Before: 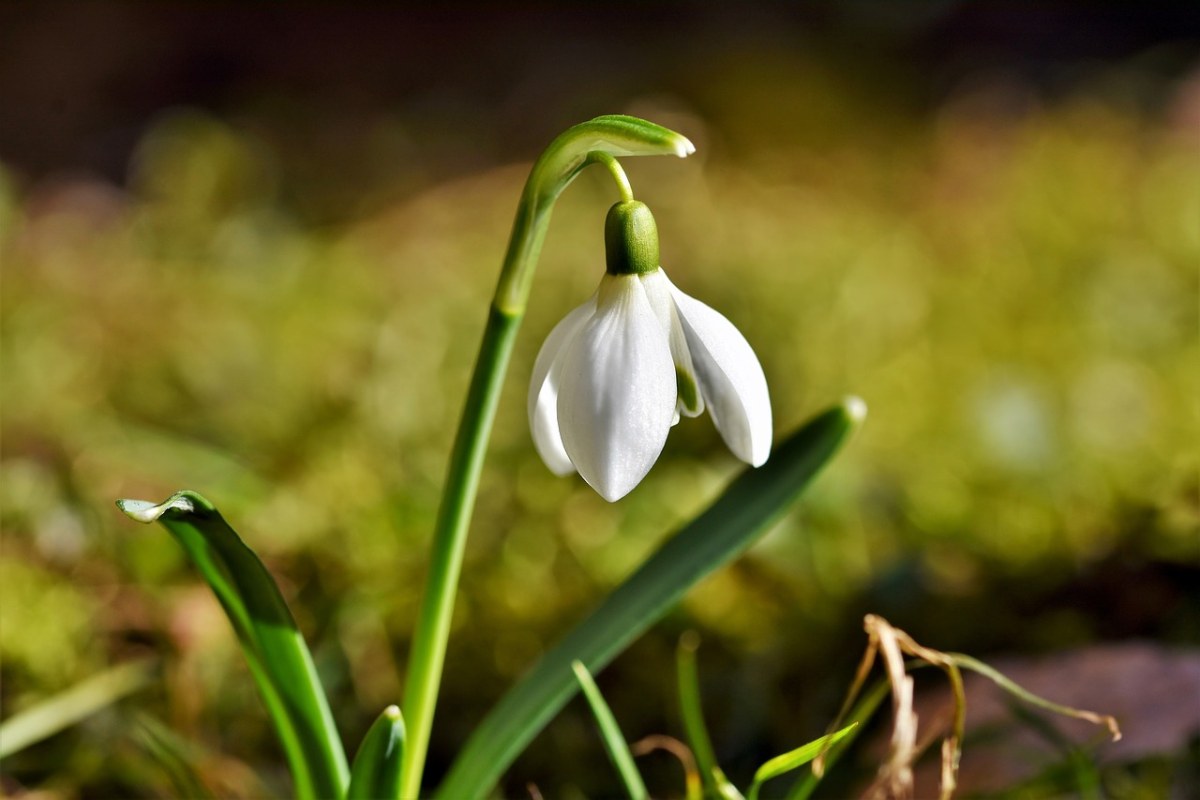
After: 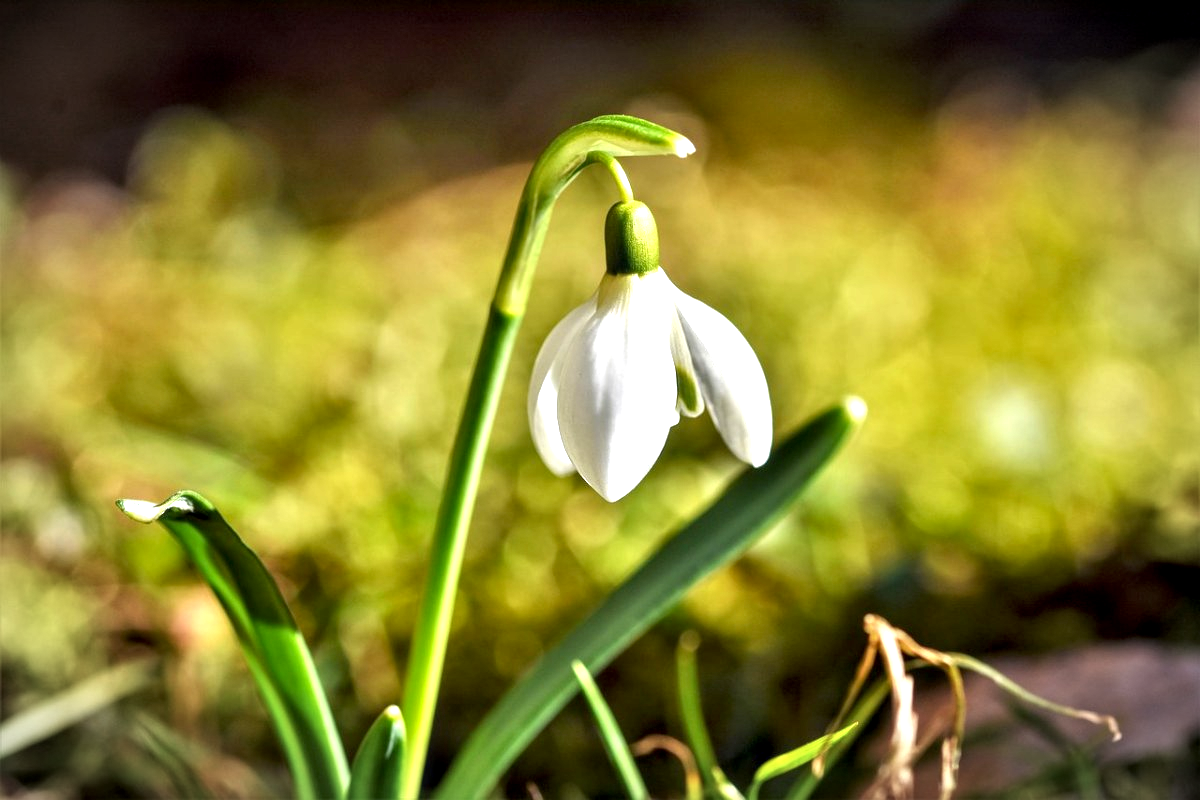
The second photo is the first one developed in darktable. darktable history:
exposure: black level correction 0.001, exposure 1 EV, compensate highlight preservation false
local contrast: detail 130%
vignetting: fall-off start 86.39%, automatic ratio true
